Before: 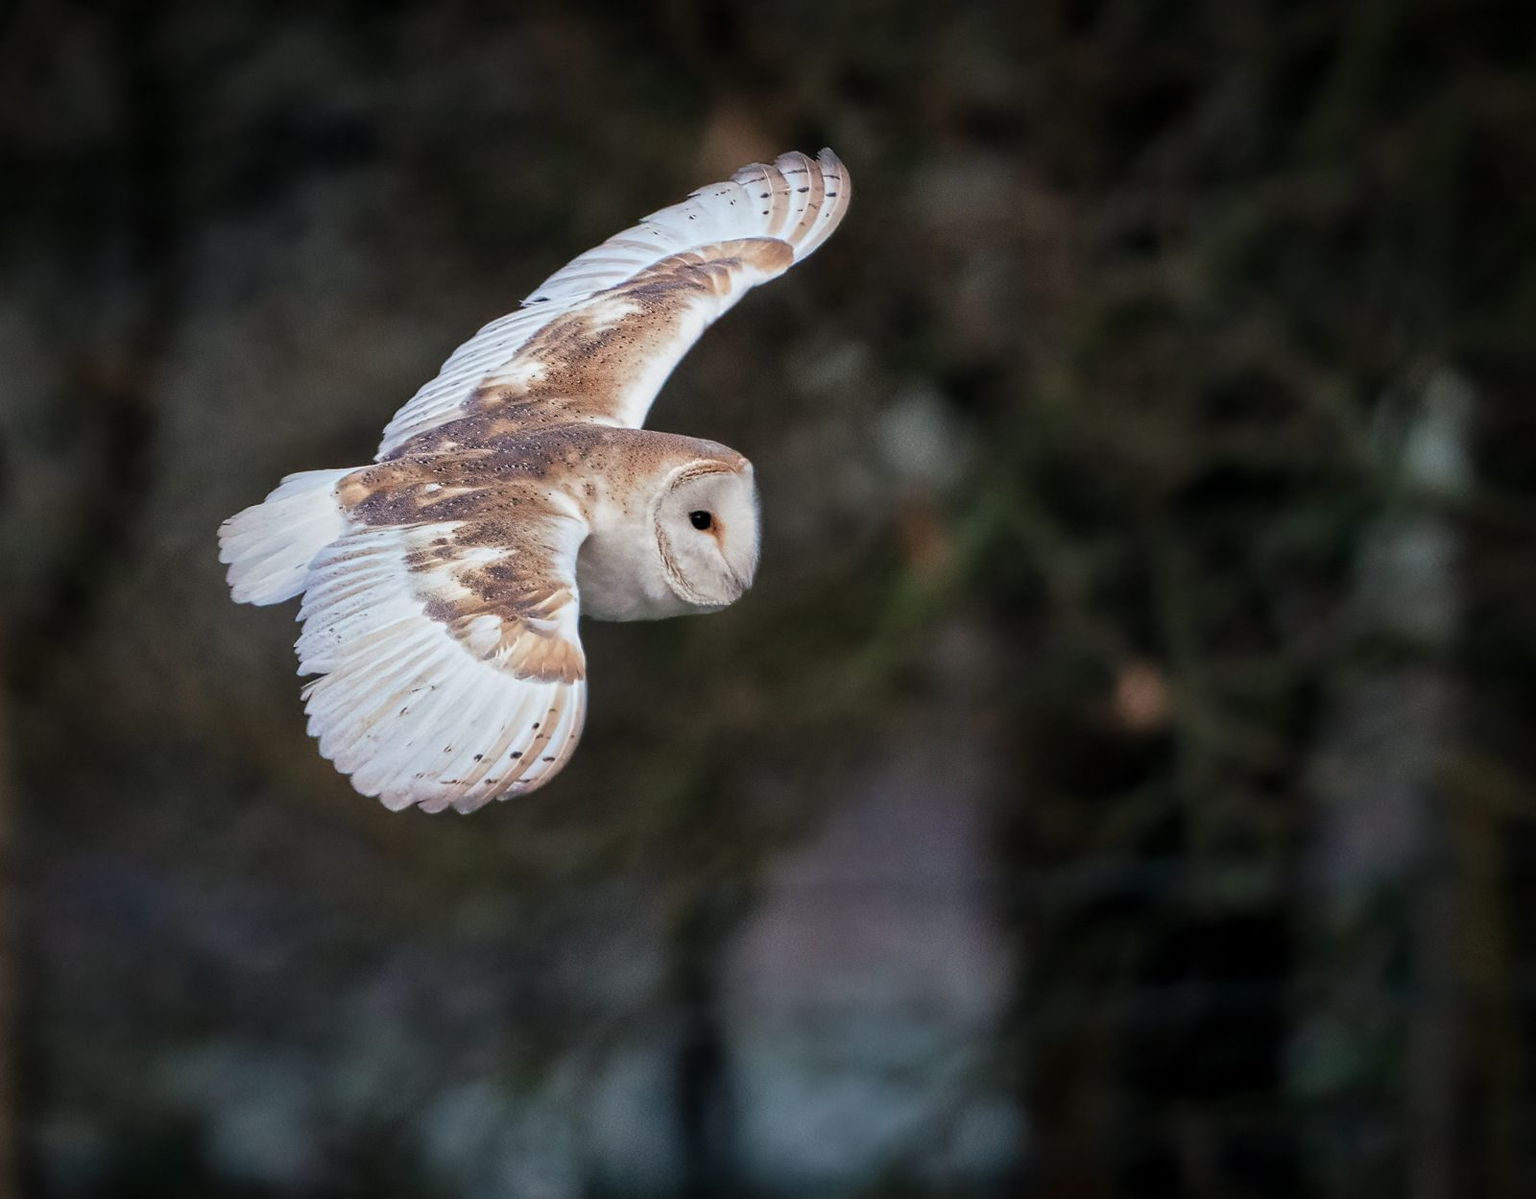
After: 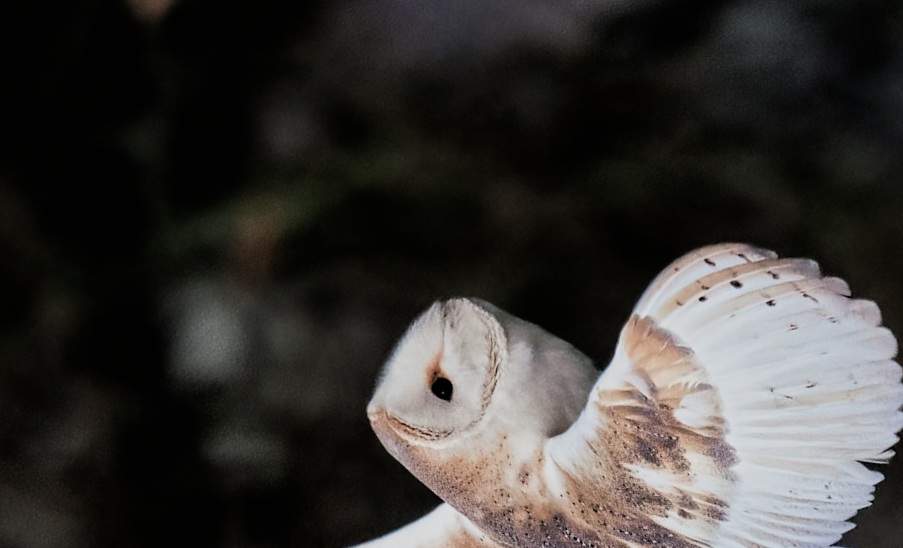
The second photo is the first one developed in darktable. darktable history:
filmic rgb: black relative exposure -5.13 EV, white relative exposure 3.98 EV, hardness 2.88, contrast 1.297, highlights saturation mix -28.63%
crop and rotate: angle 147.73°, left 9.165%, top 15.623%, right 4.501%, bottom 17.167%
